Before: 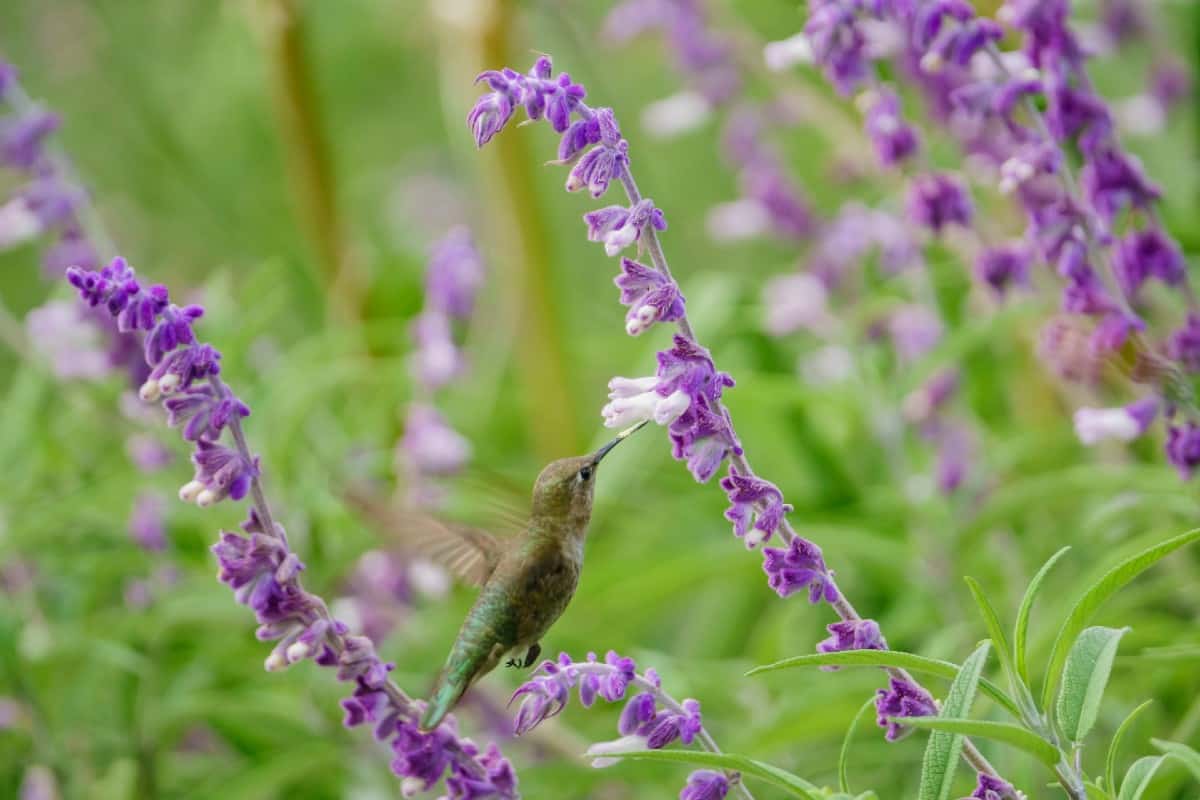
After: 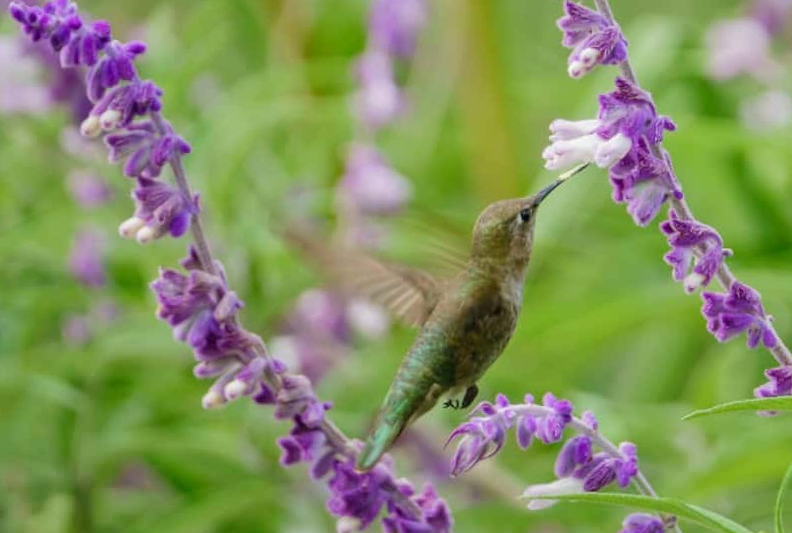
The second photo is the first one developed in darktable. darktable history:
crop and rotate: angle -0.794°, left 4.049%, top 31.978%, right 28.574%
